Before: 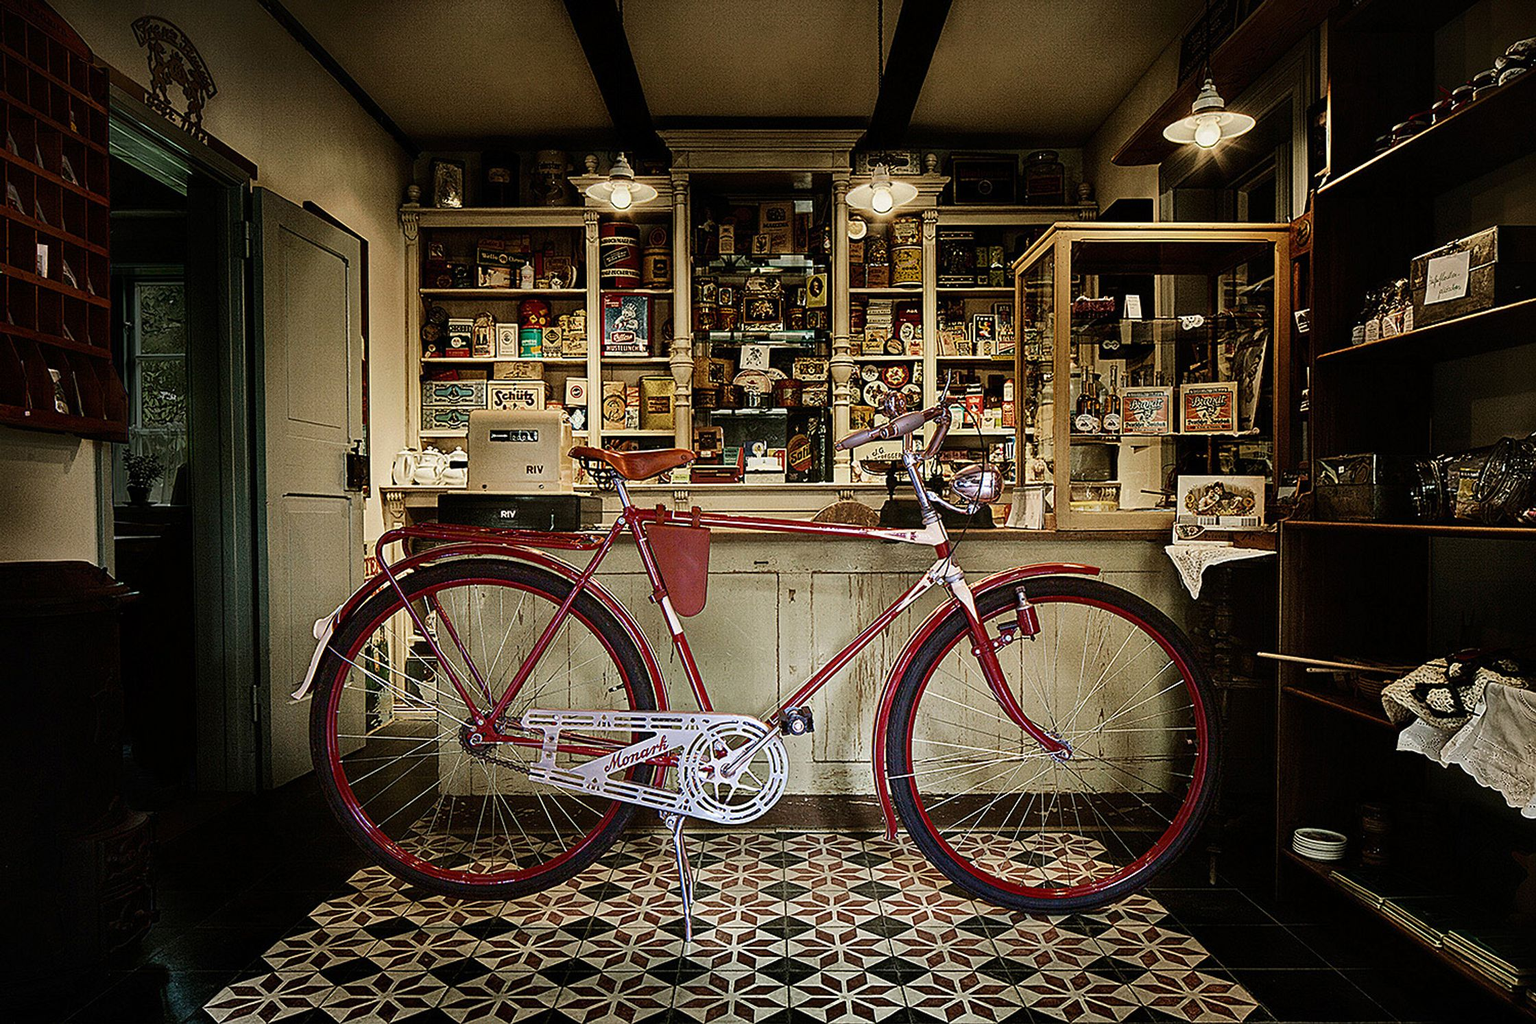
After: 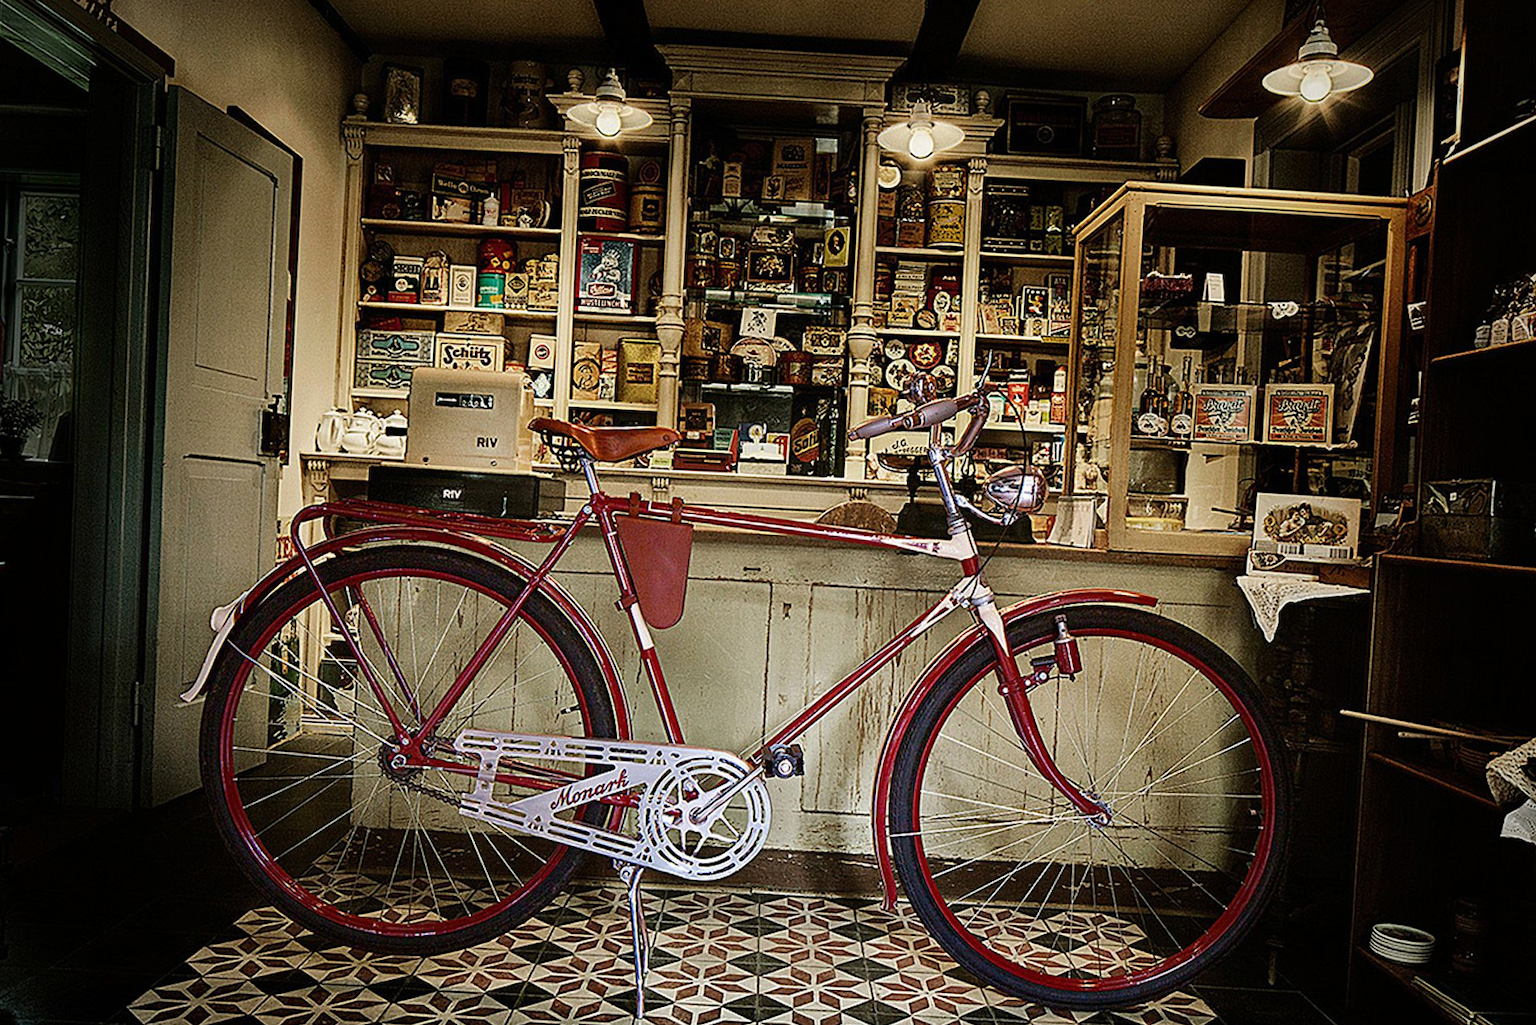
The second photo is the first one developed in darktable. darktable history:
crop and rotate: angle -3.2°, left 5.18%, top 5.22%, right 4.616%, bottom 4.352%
vignetting: fall-off start 72.44%, fall-off radius 108.86%, saturation 0.001, width/height ratio 0.732
